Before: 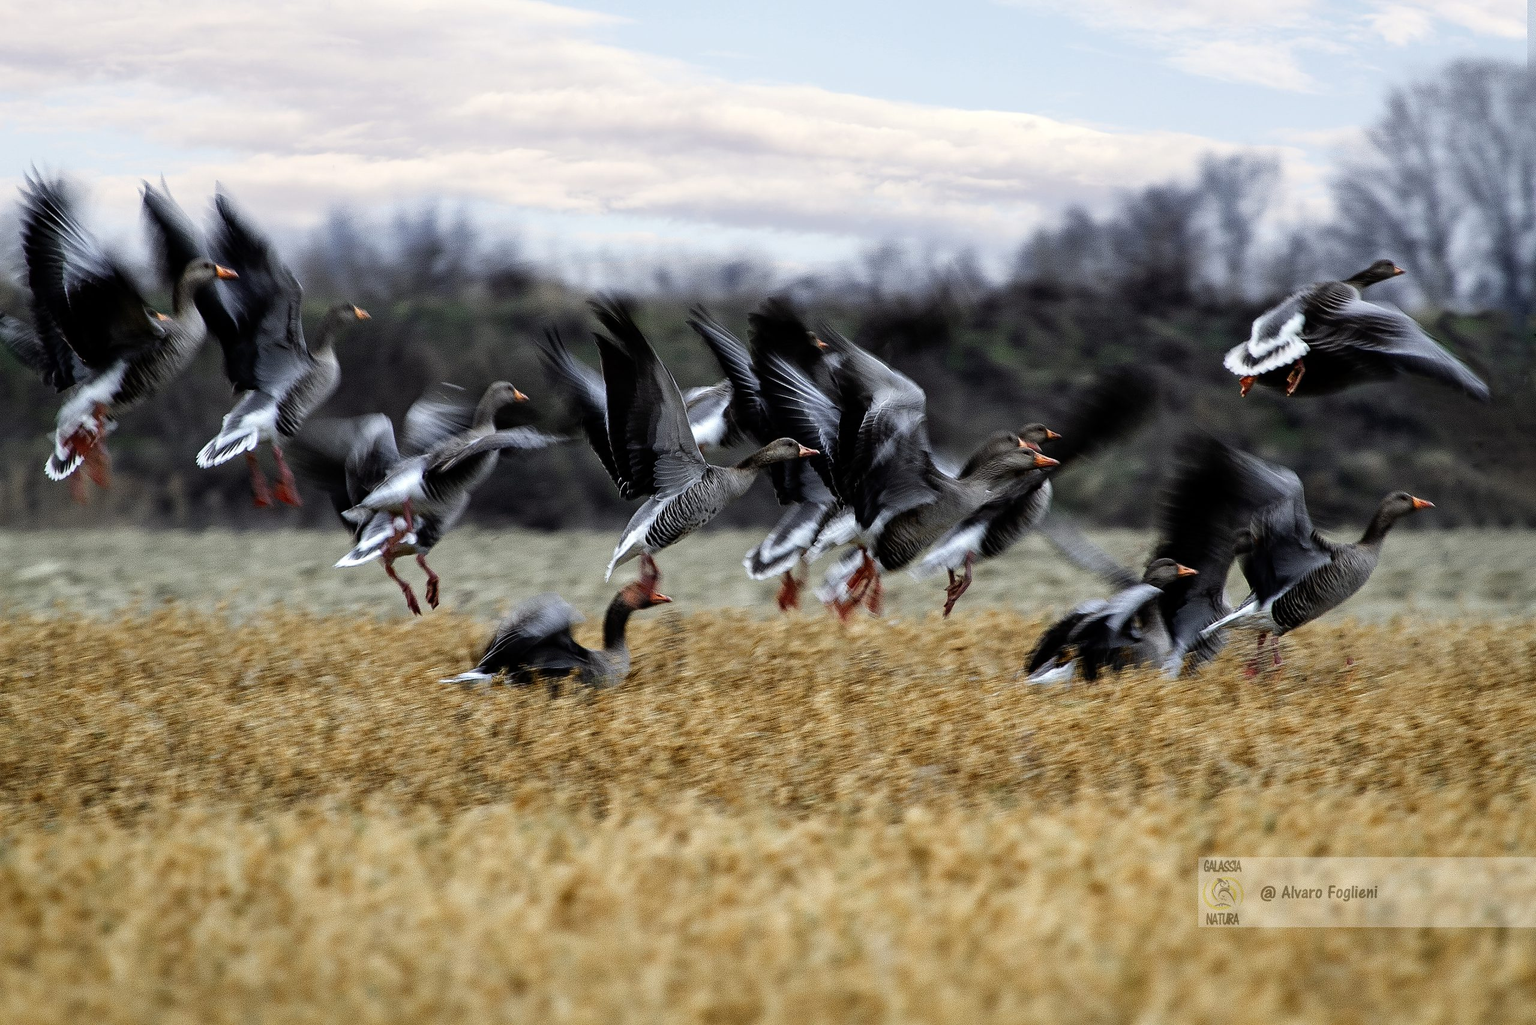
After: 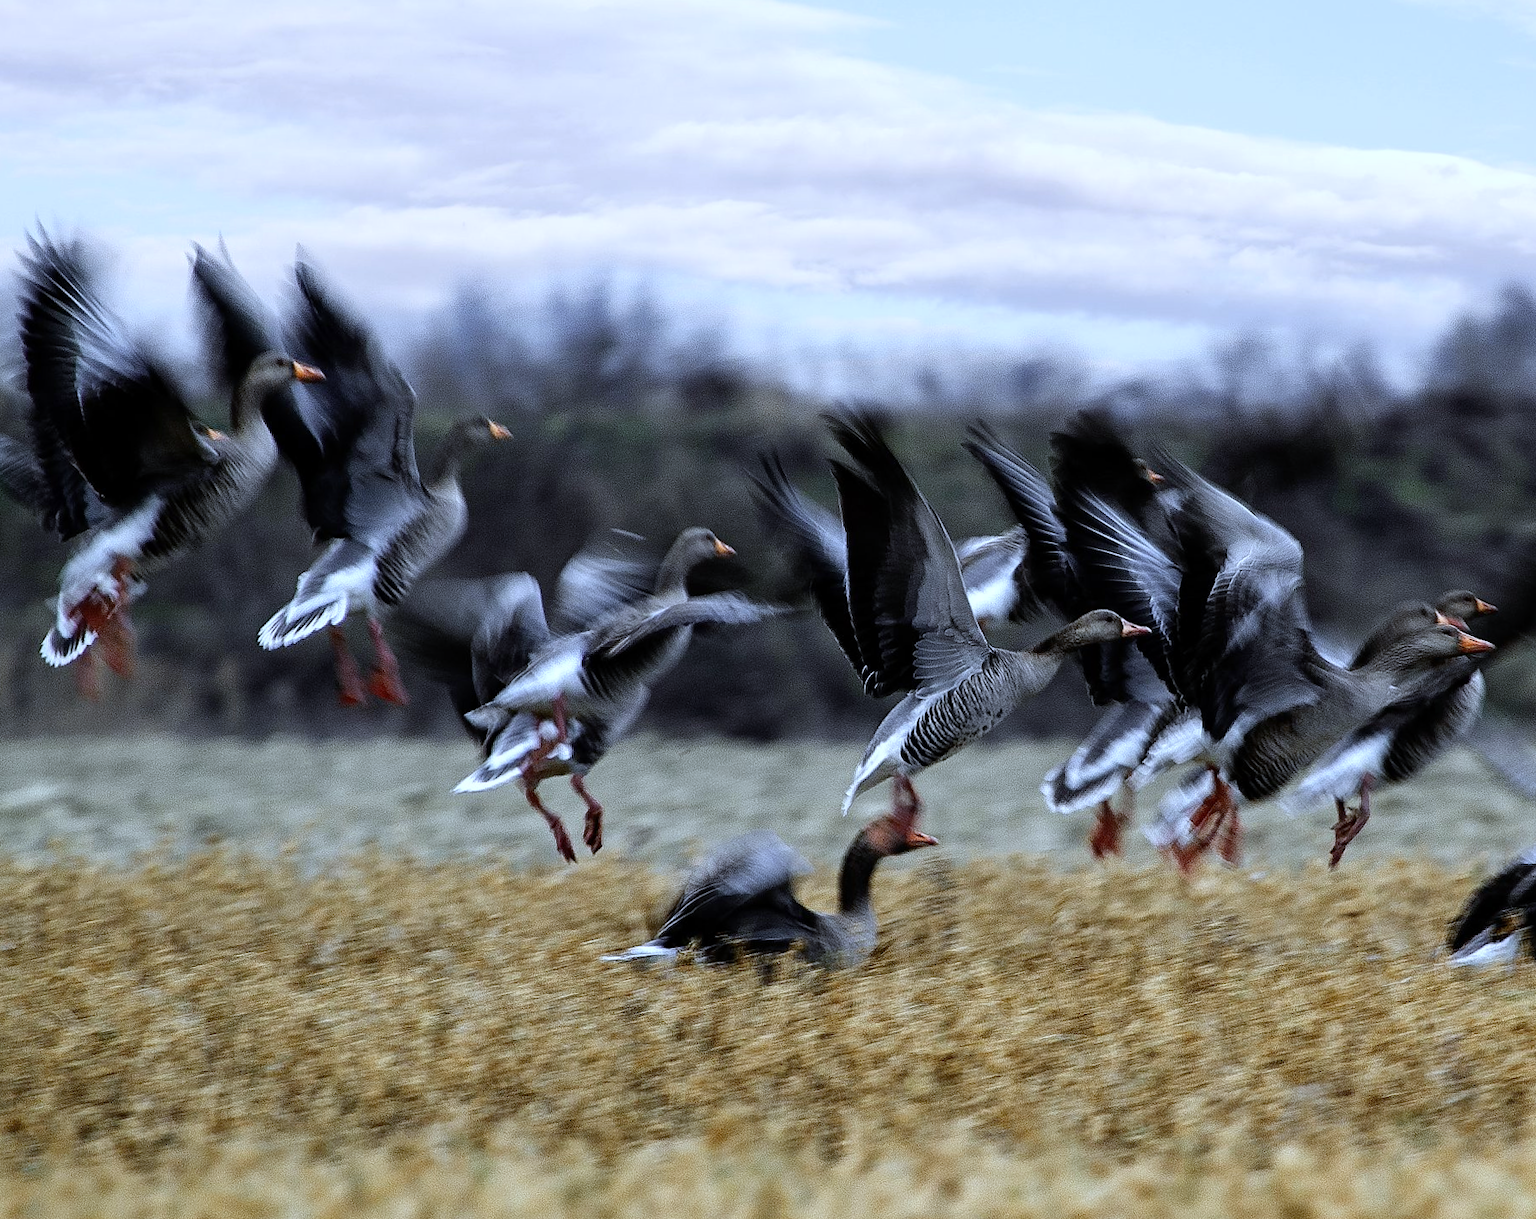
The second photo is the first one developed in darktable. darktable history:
white balance: red 0.926, green 1.003, blue 1.133
crop: right 28.885%, bottom 16.626%
rotate and perspective: rotation 0.226°, lens shift (vertical) -0.042, crop left 0.023, crop right 0.982, crop top 0.006, crop bottom 0.994
